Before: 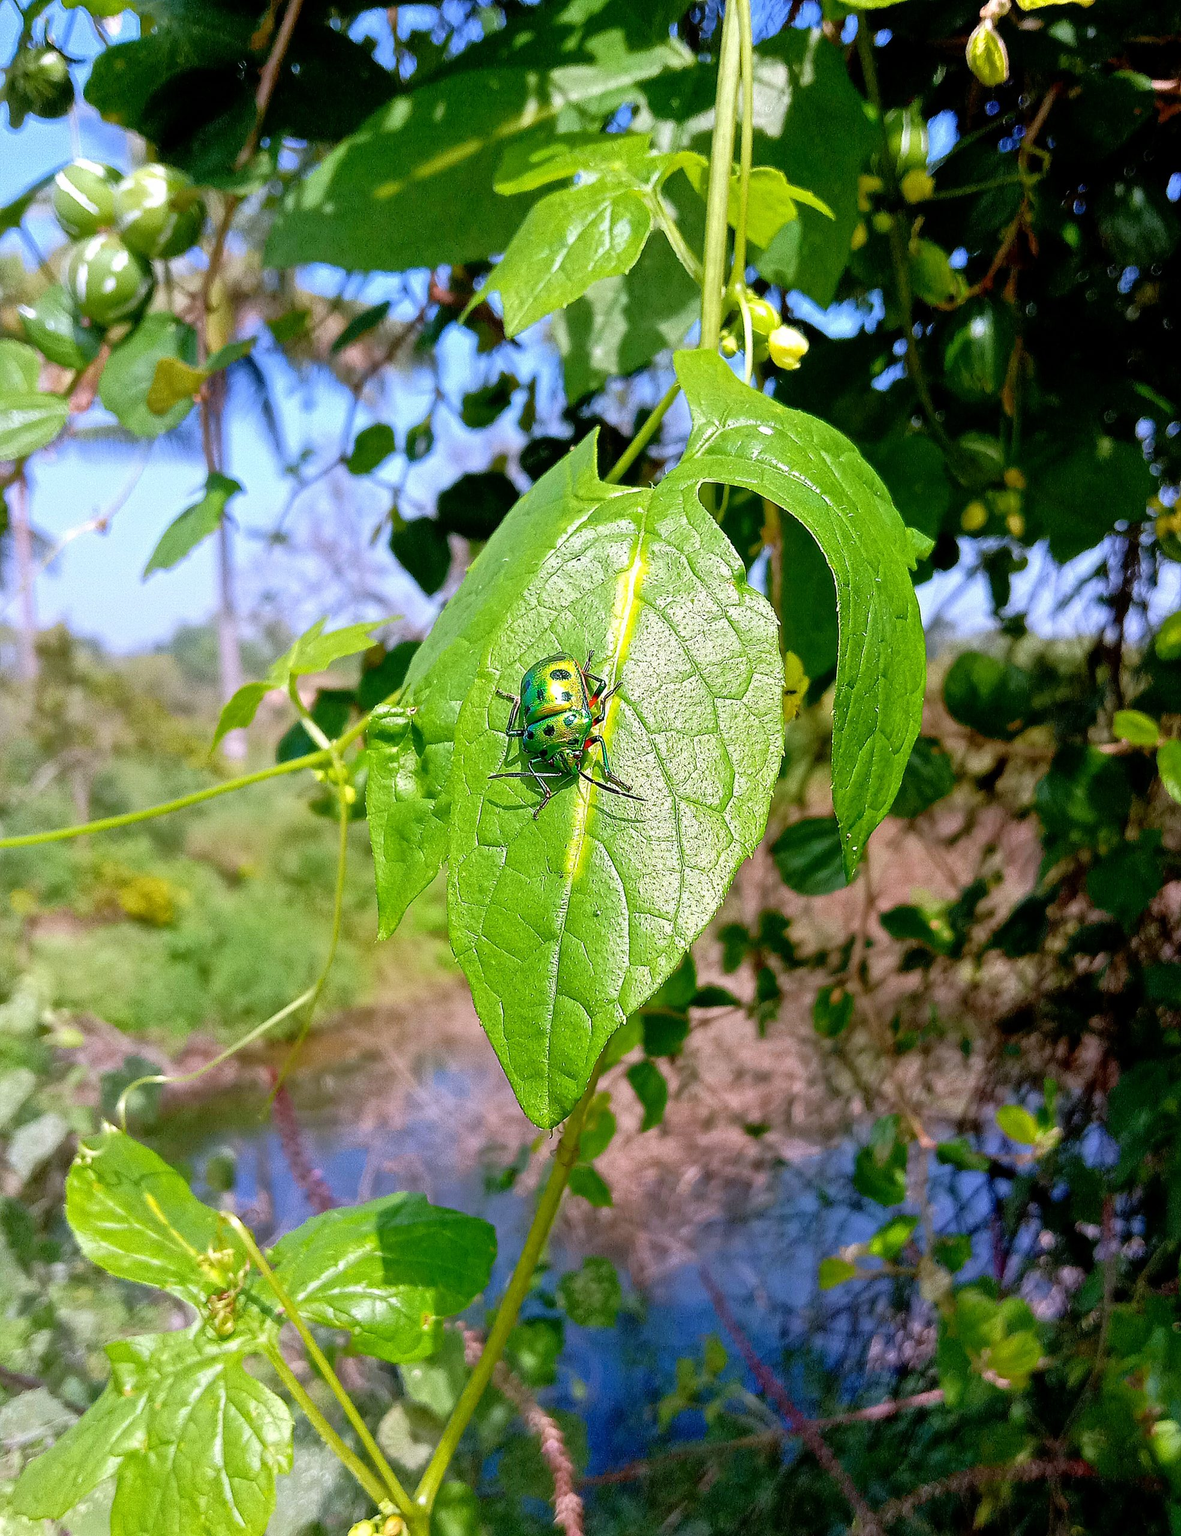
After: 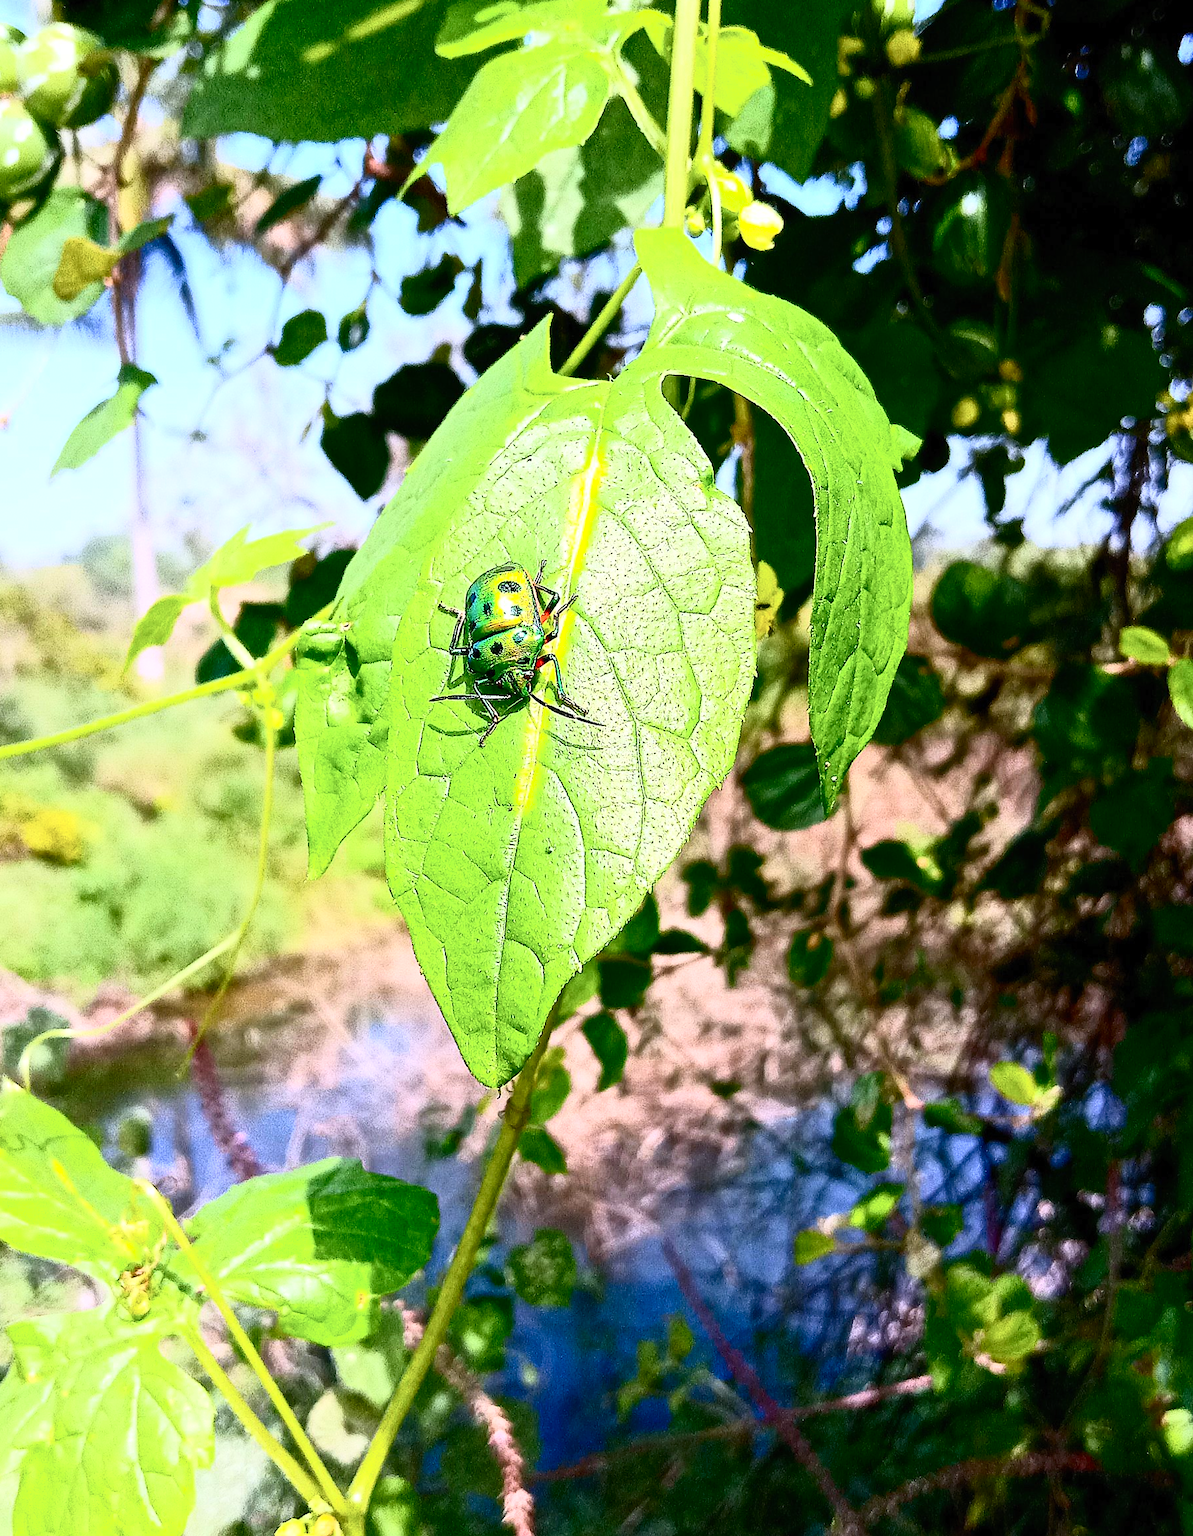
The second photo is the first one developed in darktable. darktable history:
crop and rotate: left 8.387%, top 9.325%
exposure: exposure -0.066 EV, compensate highlight preservation false
contrast brightness saturation: contrast 0.635, brightness 0.326, saturation 0.141
